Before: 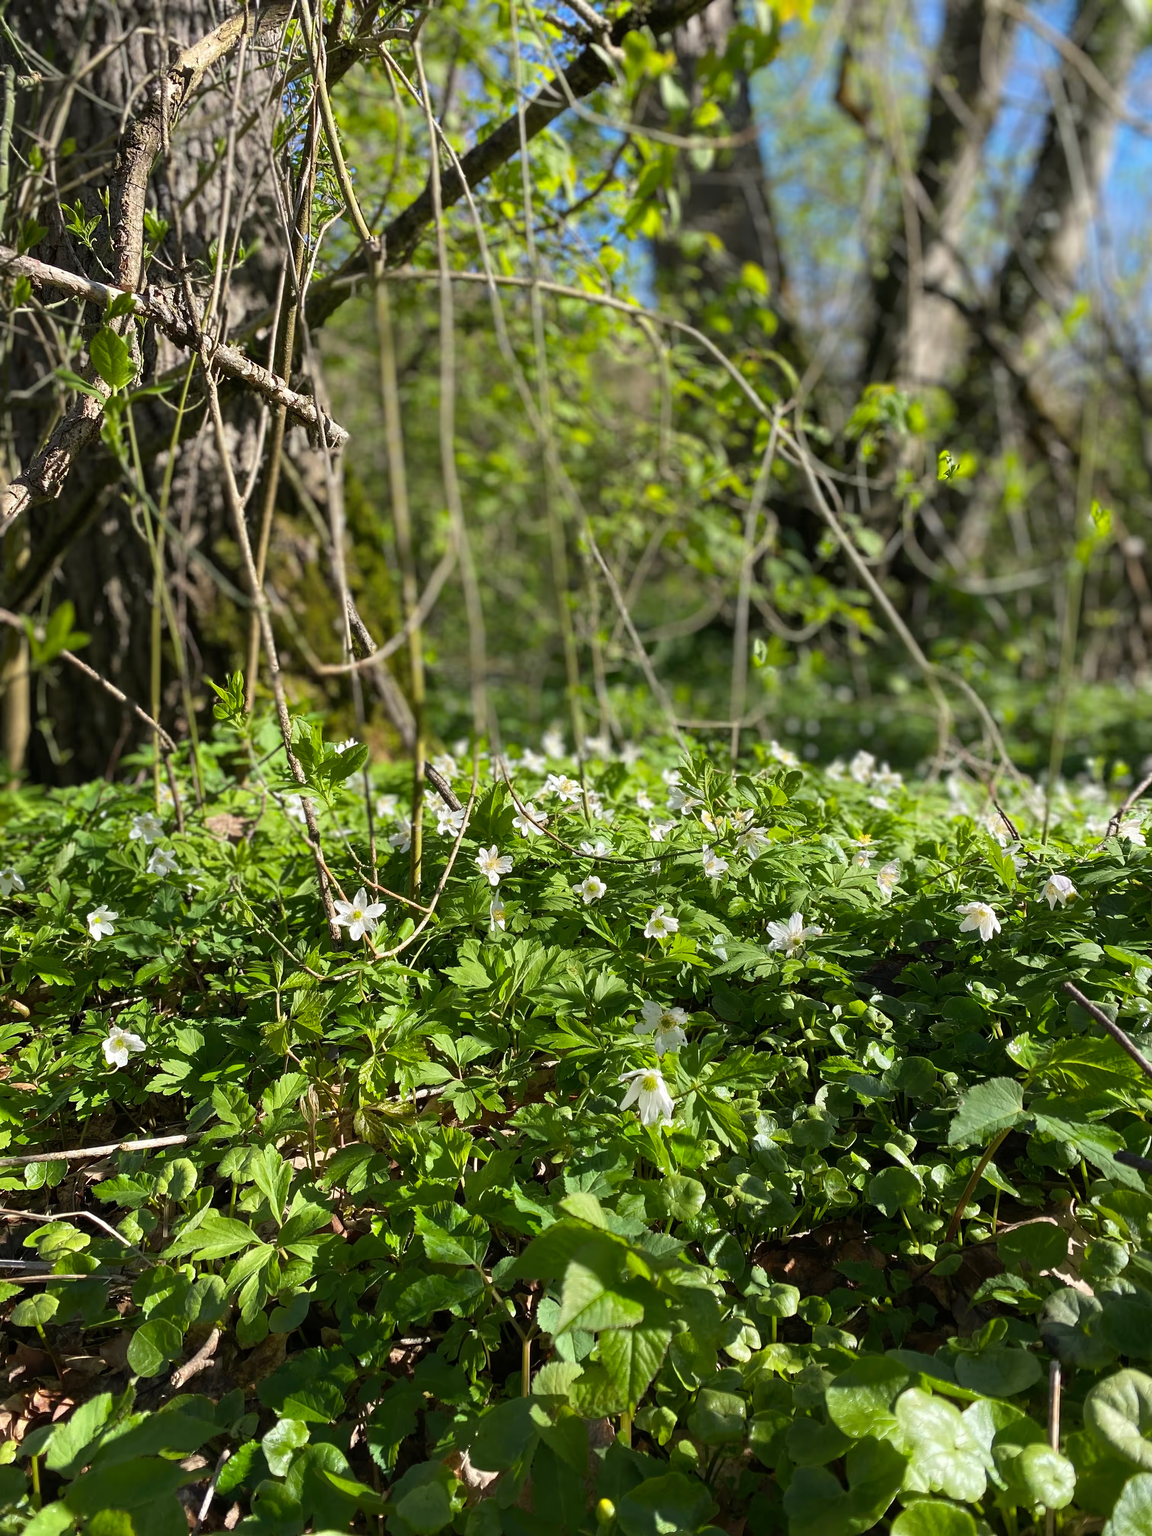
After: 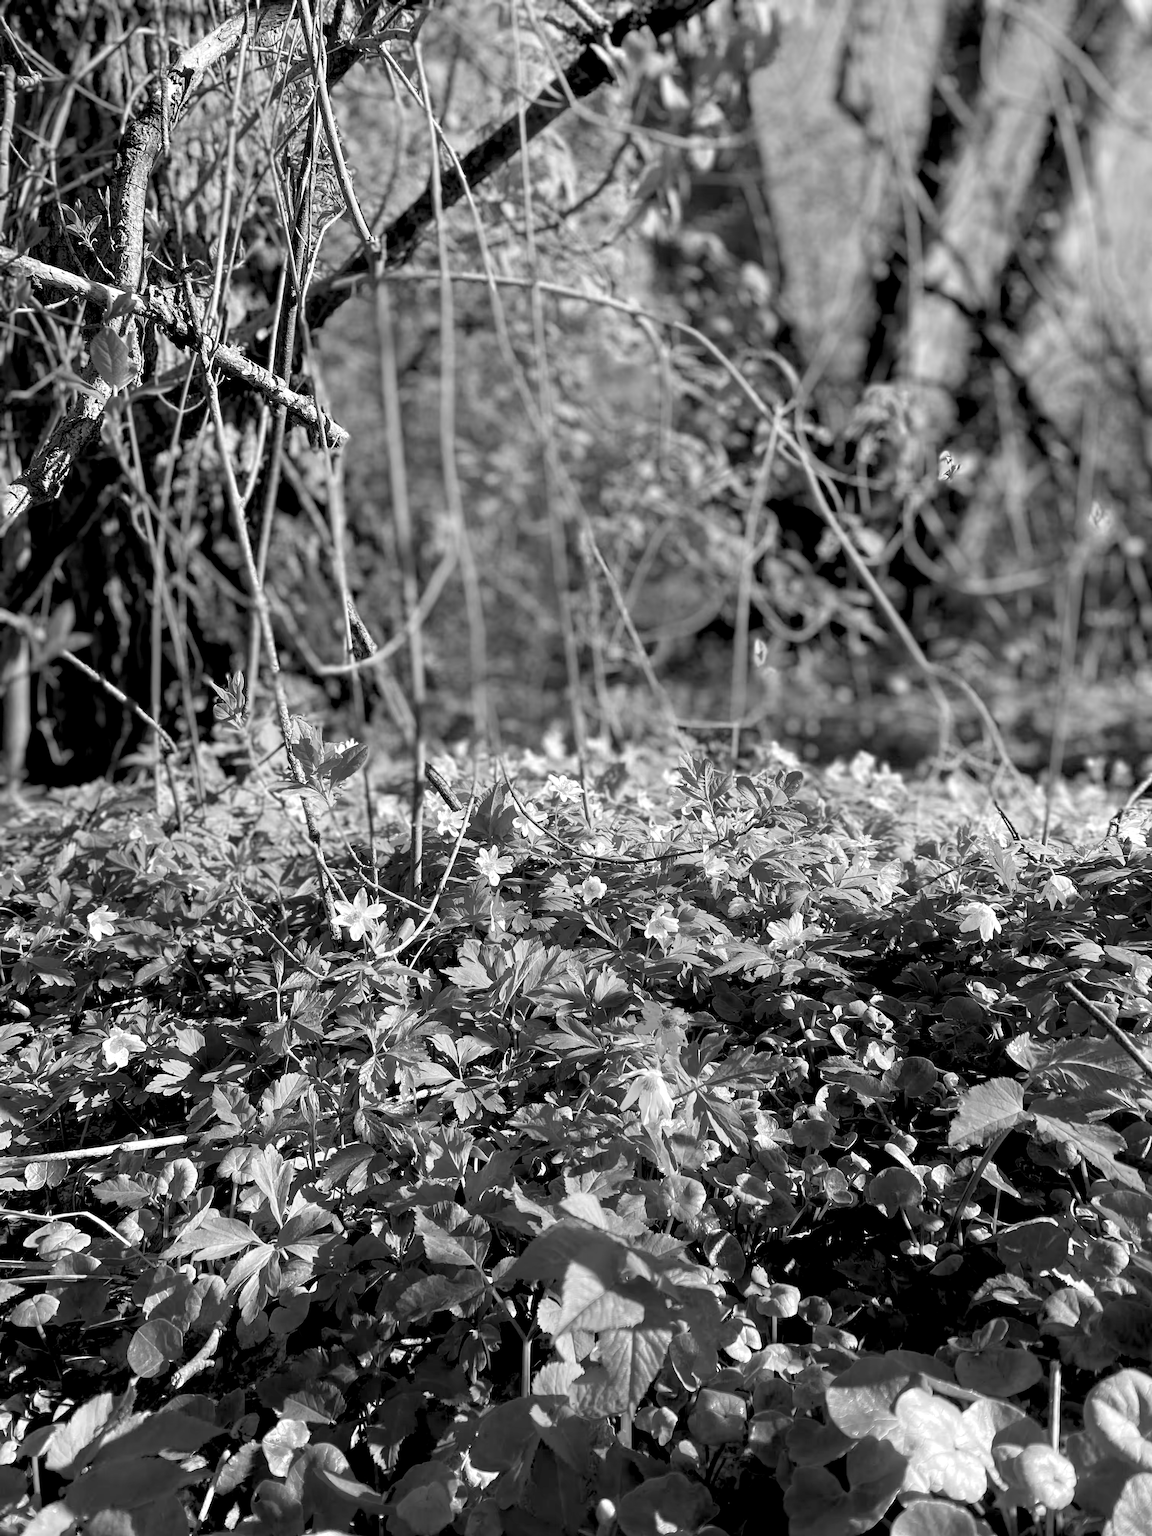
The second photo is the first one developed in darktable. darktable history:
monochrome: on, module defaults
rgb levels: levels [[0.013, 0.434, 0.89], [0, 0.5, 1], [0, 0.5, 1]]
